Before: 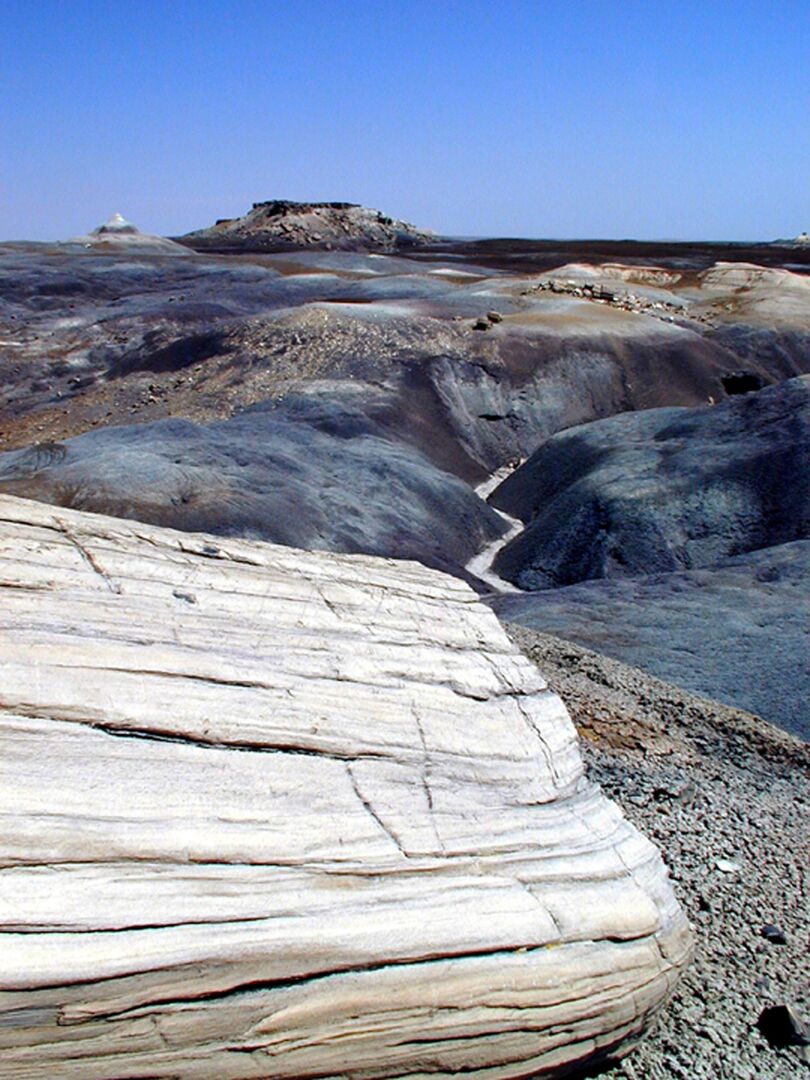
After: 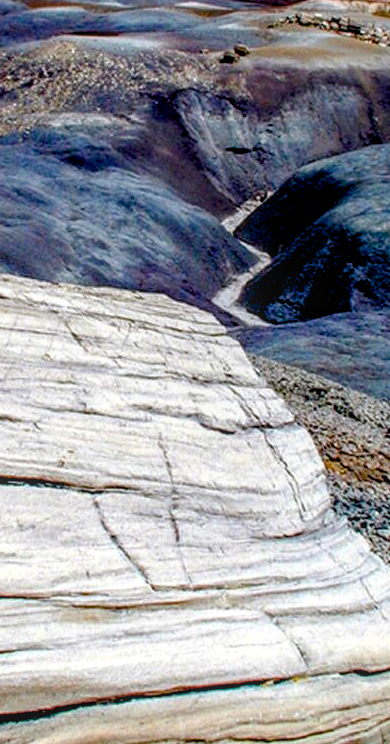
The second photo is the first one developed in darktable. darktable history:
crop: left 31.337%, top 24.737%, right 20.457%, bottom 6.33%
color balance rgb: global offset › luminance -1.44%, perceptual saturation grading › global saturation 20%, perceptual saturation grading › highlights -25.911%, perceptual saturation grading › shadows 50.218%, global vibrance 19.584%
color zones: mix 99.84%, process mode strong
local contrast: highlights 5%, shadows 6%, detail 134%
